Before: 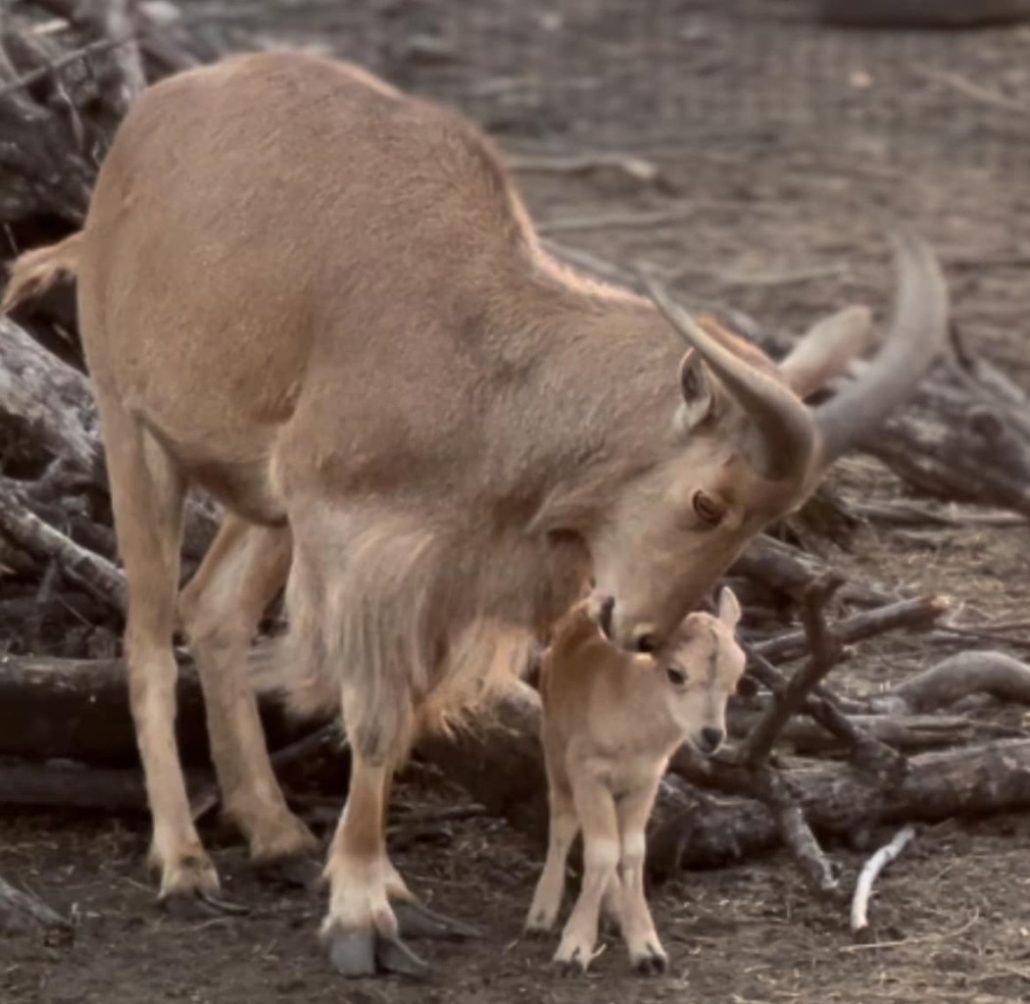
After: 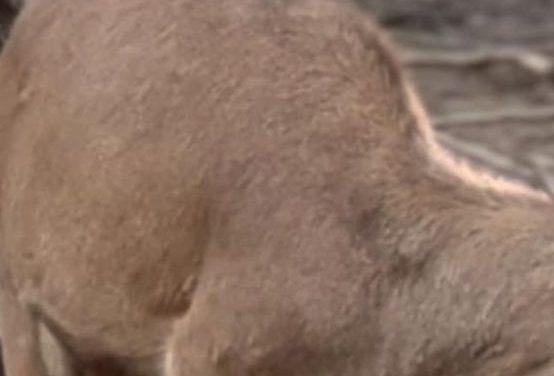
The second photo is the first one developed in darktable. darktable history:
local contrast: on, module defaults
crop: left 10.167%, top 10.577%, right 36.028%, bottom 51.897%
